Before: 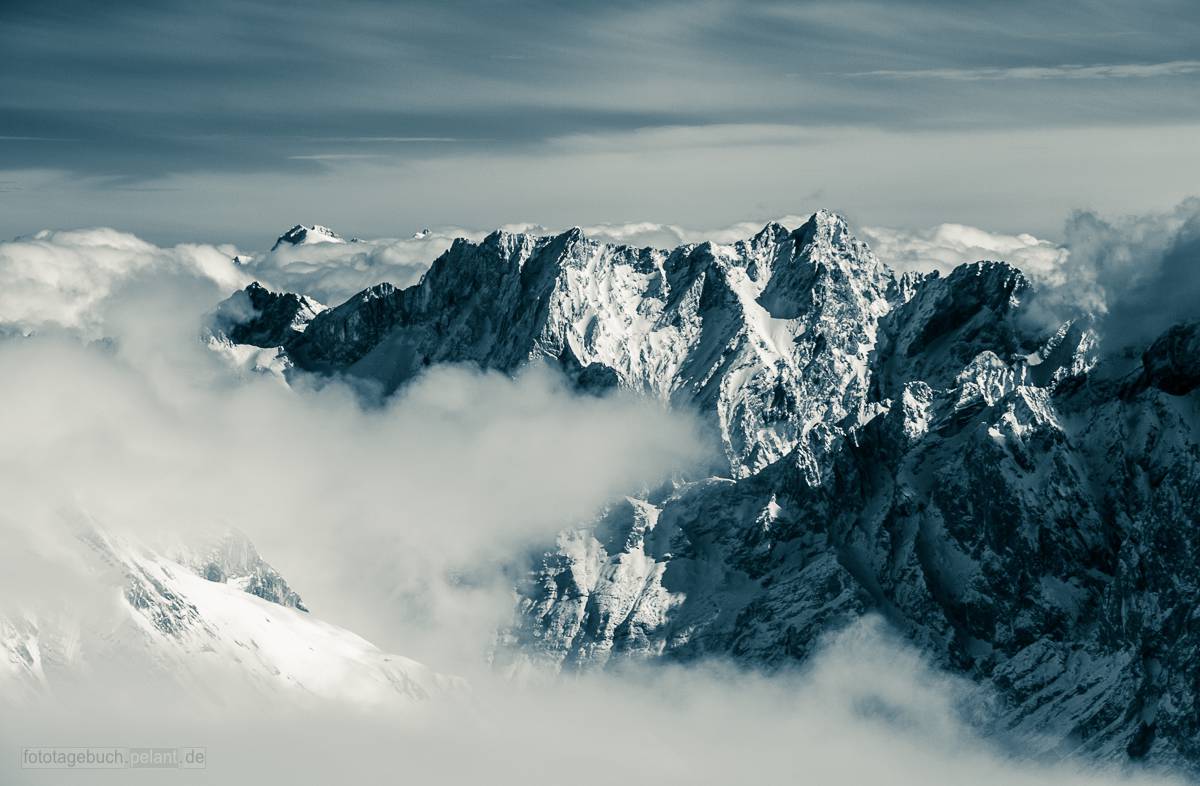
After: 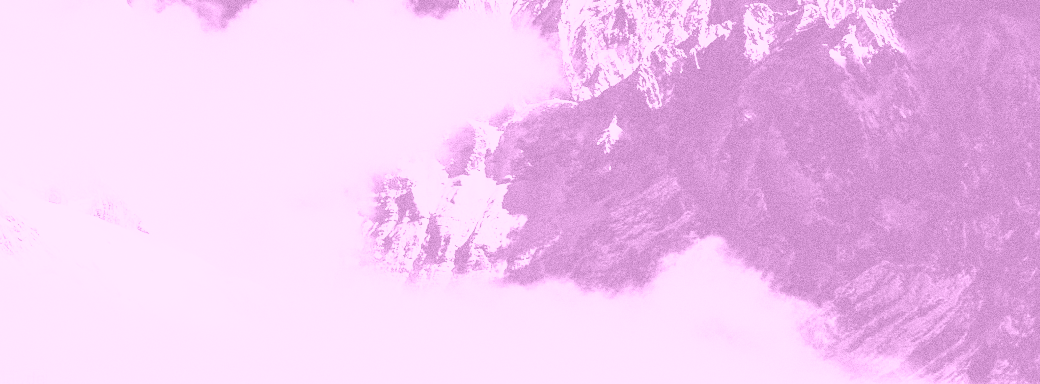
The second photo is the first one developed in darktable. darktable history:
tone curve: curves: ch0 [(0, 0) (0.003, 0.007) (0.011, 0.01) (0.025, 0.016) (0.044, 0.025) (0.069, 0.036) (0.1, 0.052) (0.136, 0.073) (0.177, 0.103) (0.224, 0.135) (0.277, 0.177) (0.335, 0.233) (0.399, 0.303) (0.468, 0.376) (0.543, 0.469) (0.623, 0.581) (0.709, 0.723) (0.801, 0.863) (0.898, 0.938) (1, 1)], preserve colors none
exposure: black level correction 0, exposure 0.7 EV, compensate exposure bias true, compensate highlight preservation false
contrast brightness saturation: contrast 0.4, brightness 0.1, saturation 0.21
crop and rotate: left 13.306%, top 48.129%, bottom 2.928%
grain: coarseness 9.61 ISO, strength 35.62%
color balance rgb: perceptual saturation grading › global saturation 20%, perceptual saturation grading › highlights -25%, perceptual saturation grading › shadows 25%
colorize: hue 331.2°, saturation 75%, source mix 30.28%, lightness 70.52%, version 1
